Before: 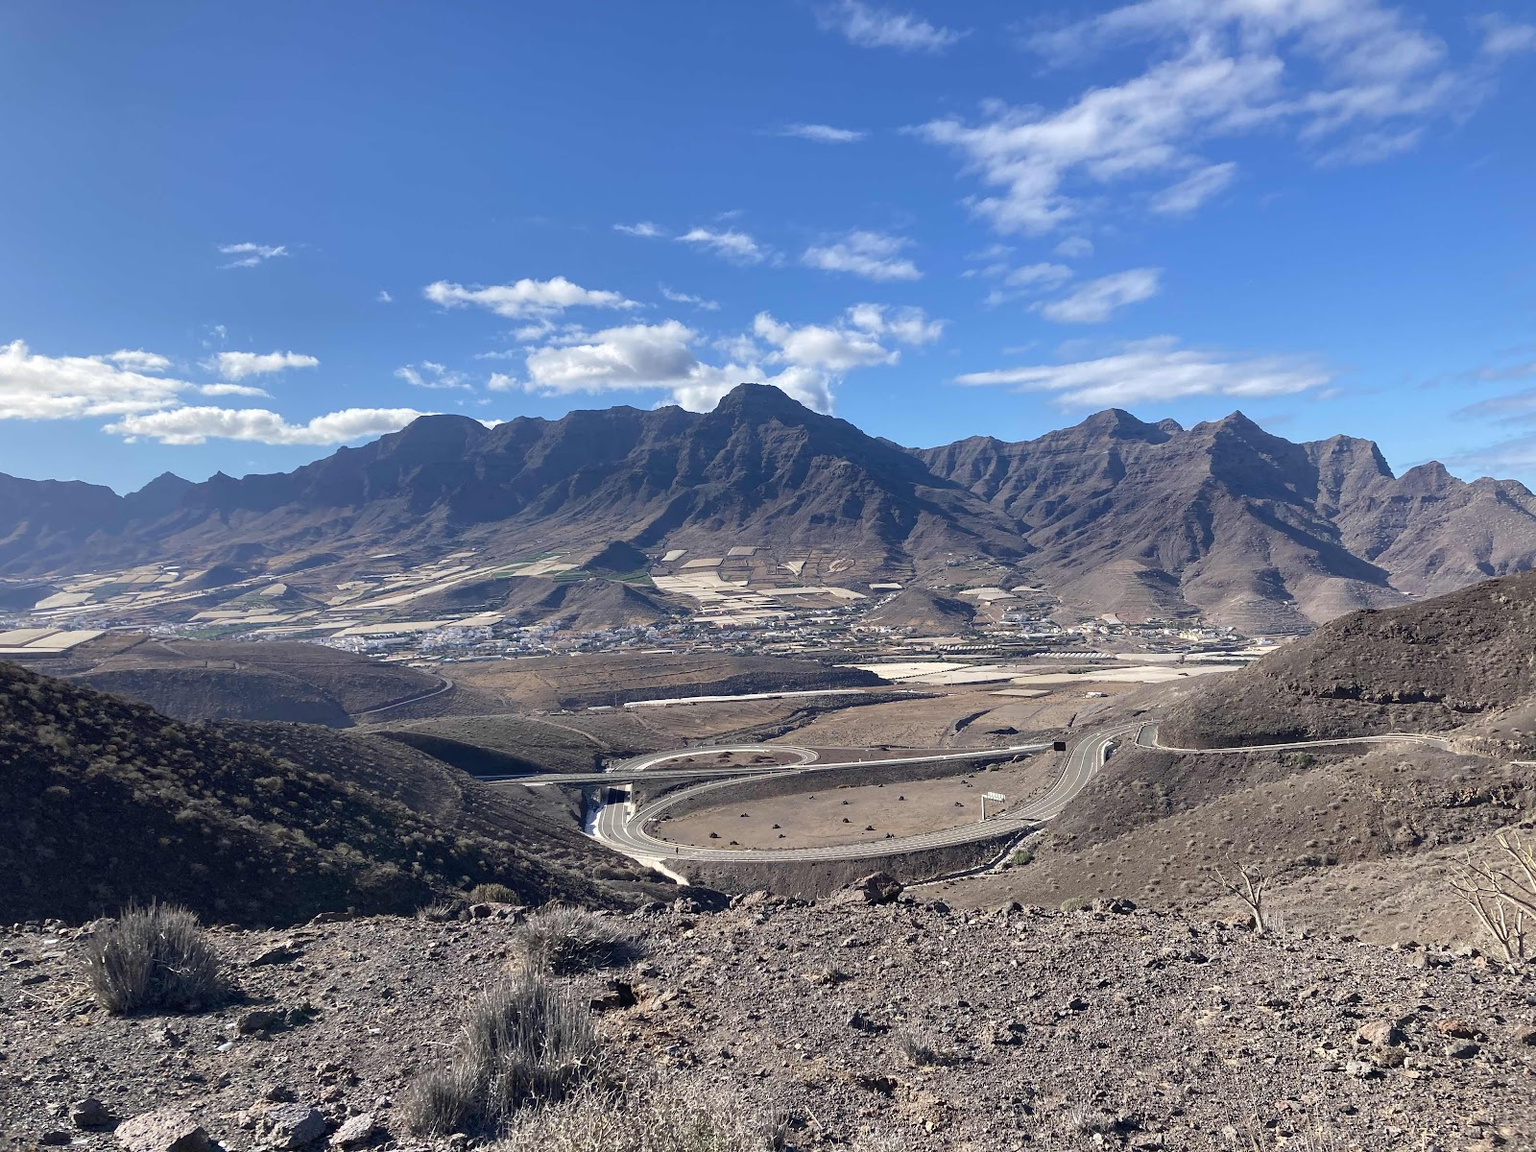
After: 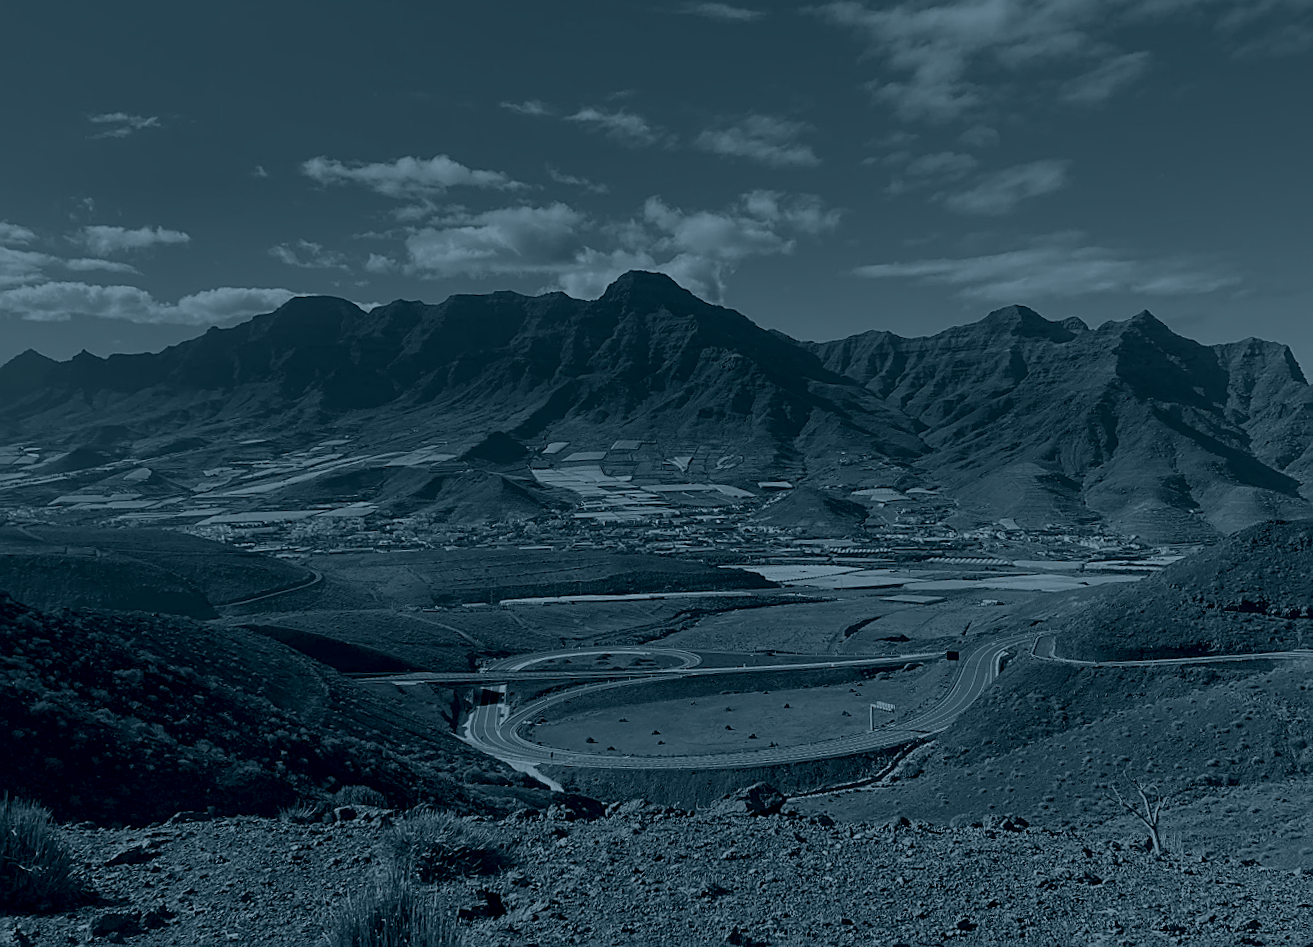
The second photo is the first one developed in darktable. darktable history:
rotate and perspective: rotation -2°, crop left 0.022, crop right 0.978, crop top 0.049, crop bottom 0.951
crop and rotate: angle -3.27°, left 5.211%, top 5.211%, right 4.607%, bottom 4.607%
sharpen: on, module defaults
colorize: hue 194.4°, saturation 29%, source mix 61.75%, lightness 3.98%, version 1
tone equalizer: on, module defaults
